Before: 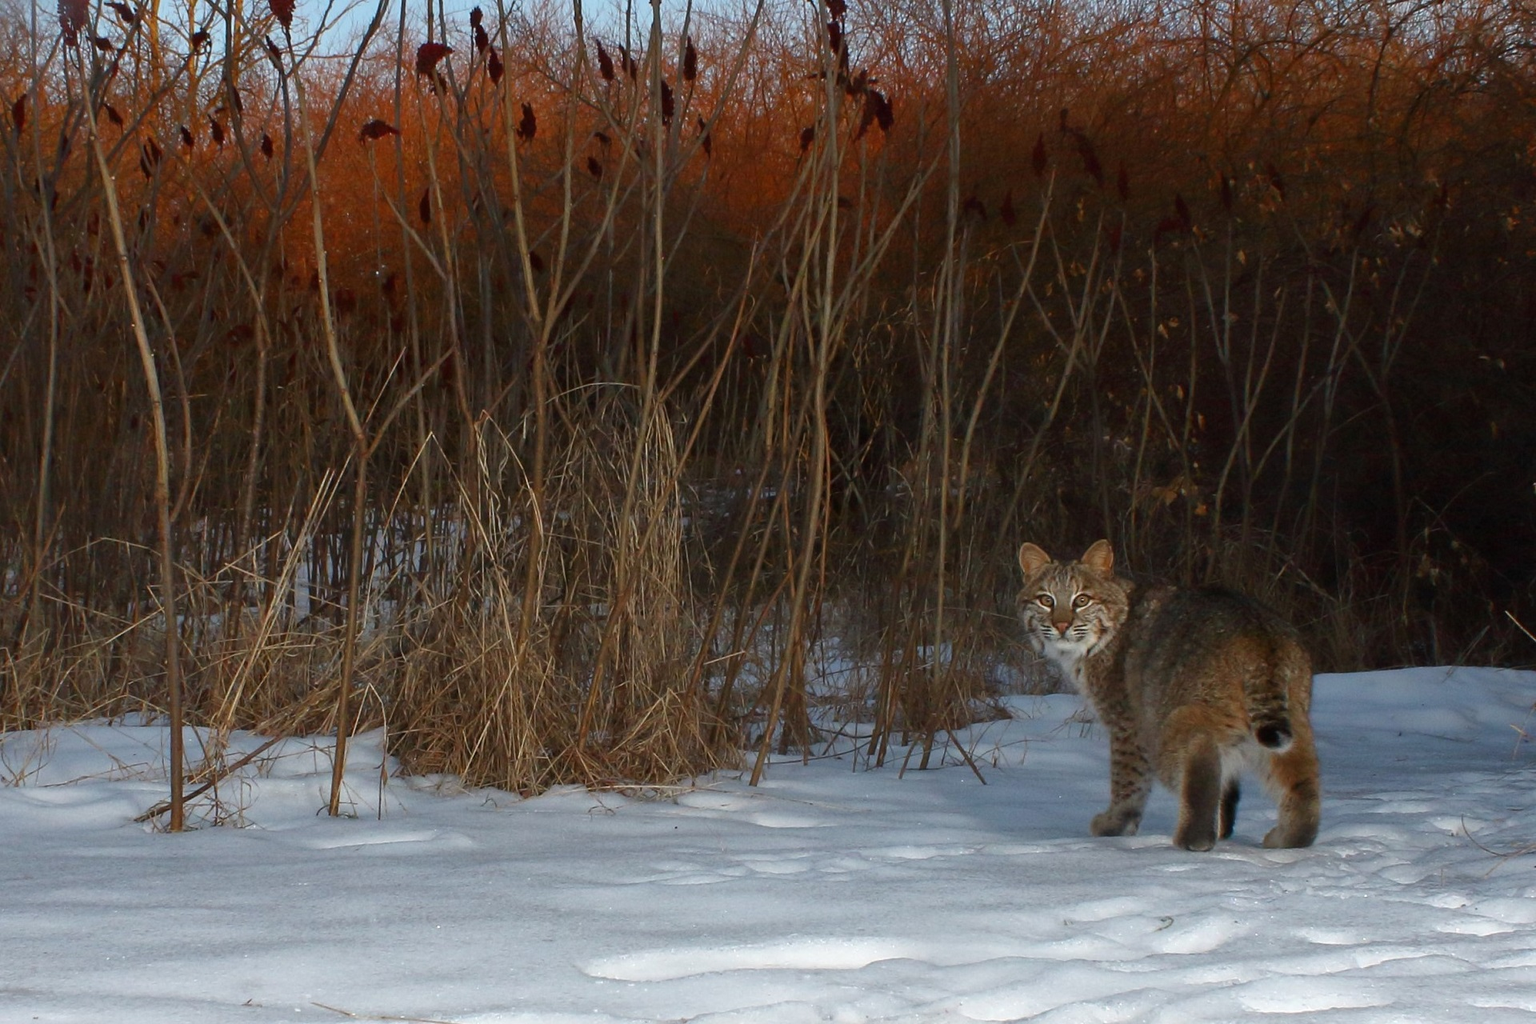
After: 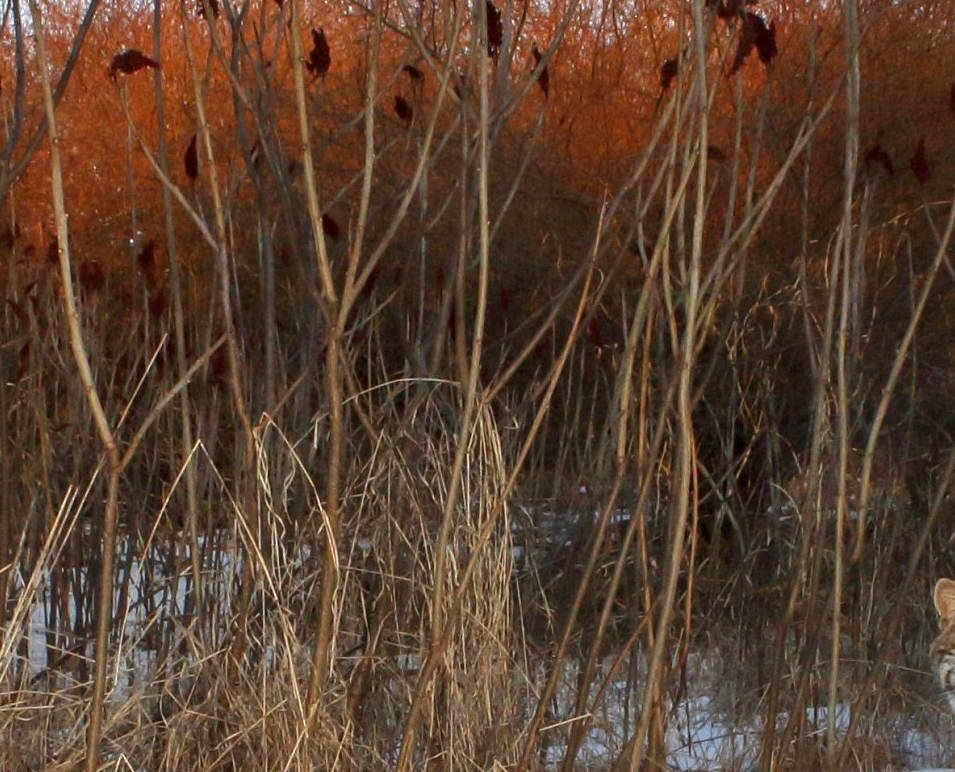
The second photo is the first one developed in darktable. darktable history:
local contrast: on, module defaults
exposure: exposure 0.662 EV, compensate highlight preservation false
crop: left 17.718%, top 7.888%, right 32.513%, bottom 31.782%
shadows and highlights: shadows 30.89, highlights 0.916, soften with gaussian
